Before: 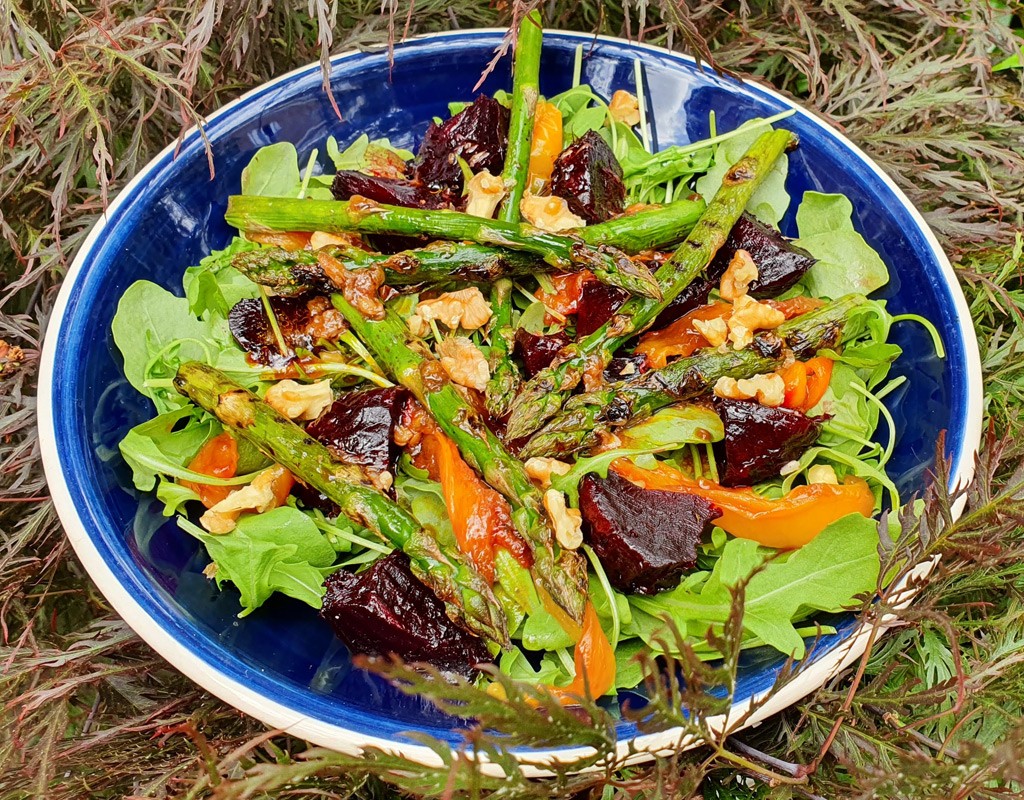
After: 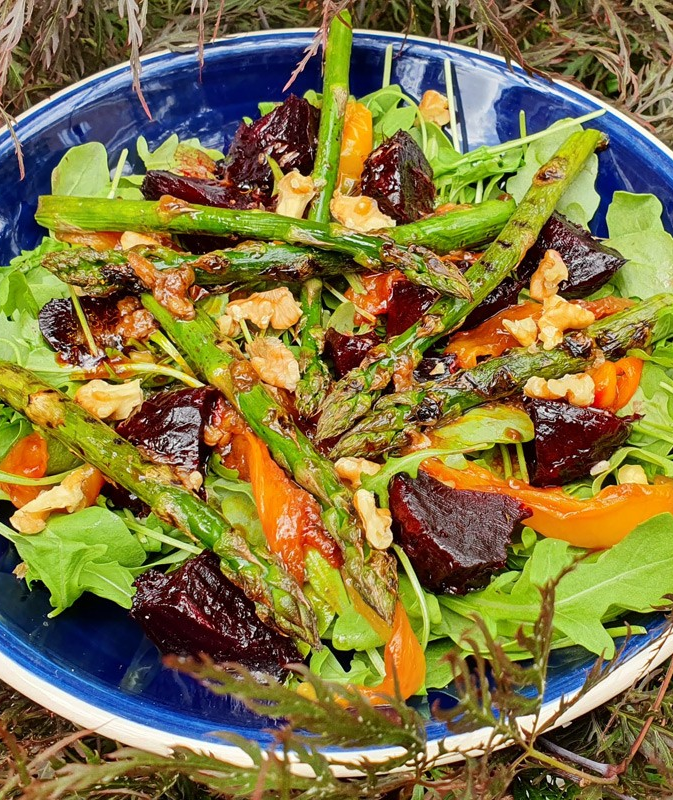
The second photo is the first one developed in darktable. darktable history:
crop and rotate: left 18.599%, right 15.664%
